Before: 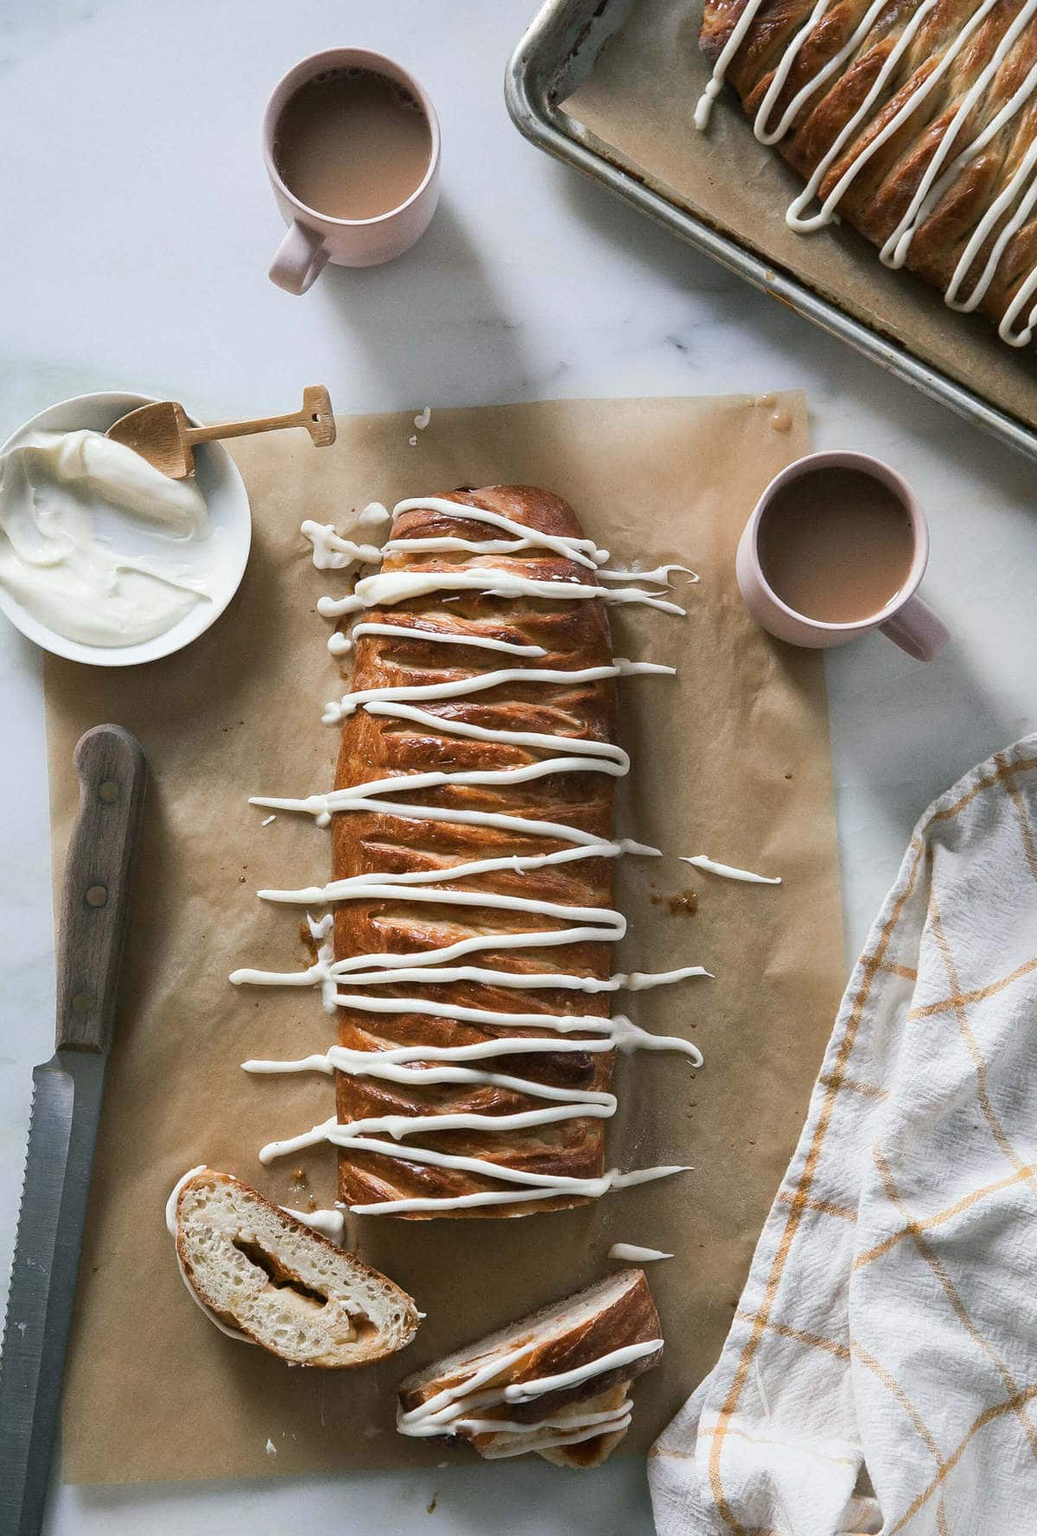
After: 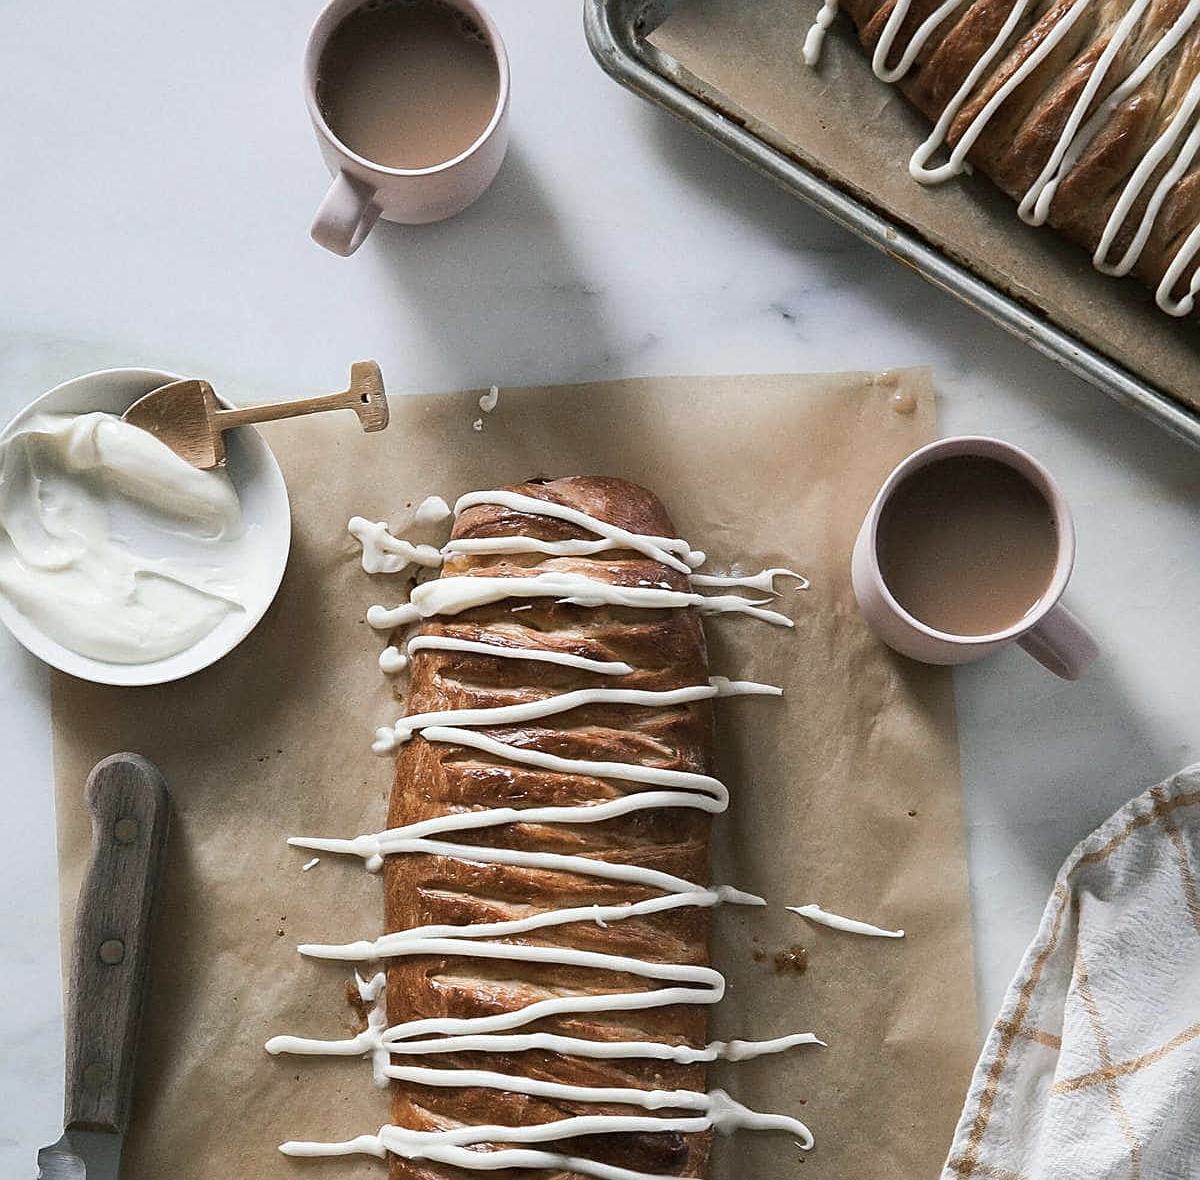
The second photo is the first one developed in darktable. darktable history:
crop and rotate: top 4.809%, bottom 28.779%
sharpen: on, module defaults
contrast brightness saturation: contrast 0.056, brightness -0.007, saturation -0.235
